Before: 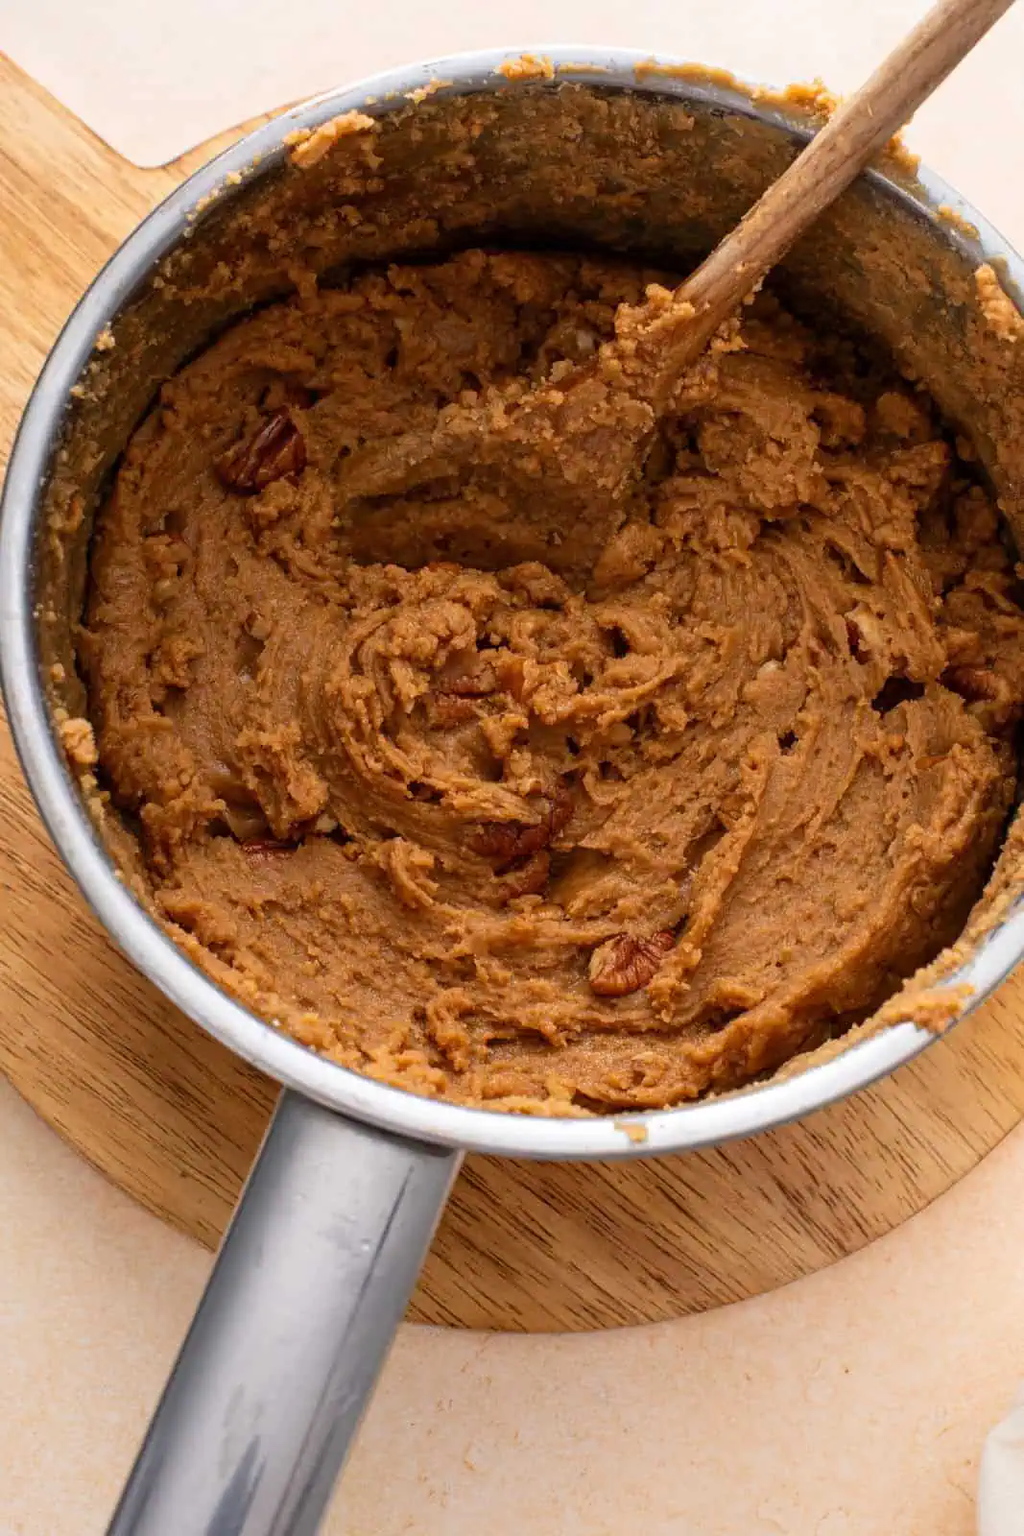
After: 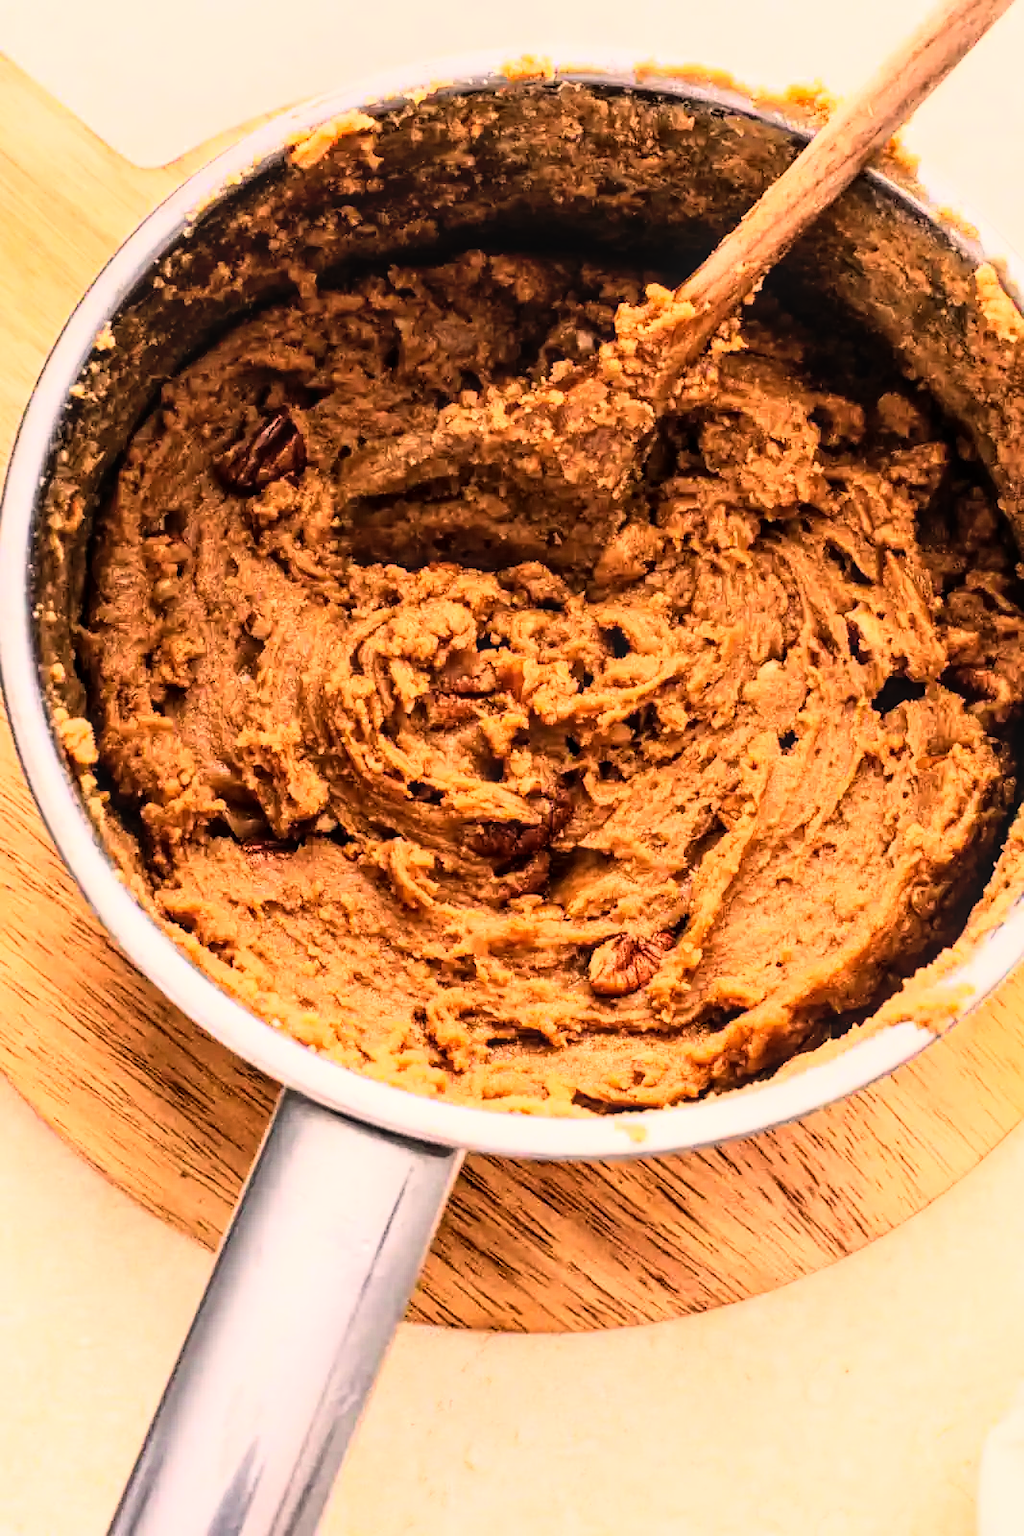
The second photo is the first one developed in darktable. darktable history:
local contrast: on, module defaults
rgb curve: curves: ch0 [(0, 0) (0.21, 0.15) (0.24, 0.21) (0.5, 0.75) (0.75, 0.96) (0.89, 0.99) (1, 1)]; ch1 [(0, 0.02) (0.21, 0.13) (0.25, 0.2) (0.5, 0.67) (0.75, 0.9) (0.89, 0.97) (1, 1)]; ch2 [(0, 0.02) (0.21, 0.13) (0.25, 0.2) (0.5, 0.67) (0.75, 0.9) (0.89, 0.97) (1, 1)], compensate middle gray true
white balance: red 1.127, blue 0.943
